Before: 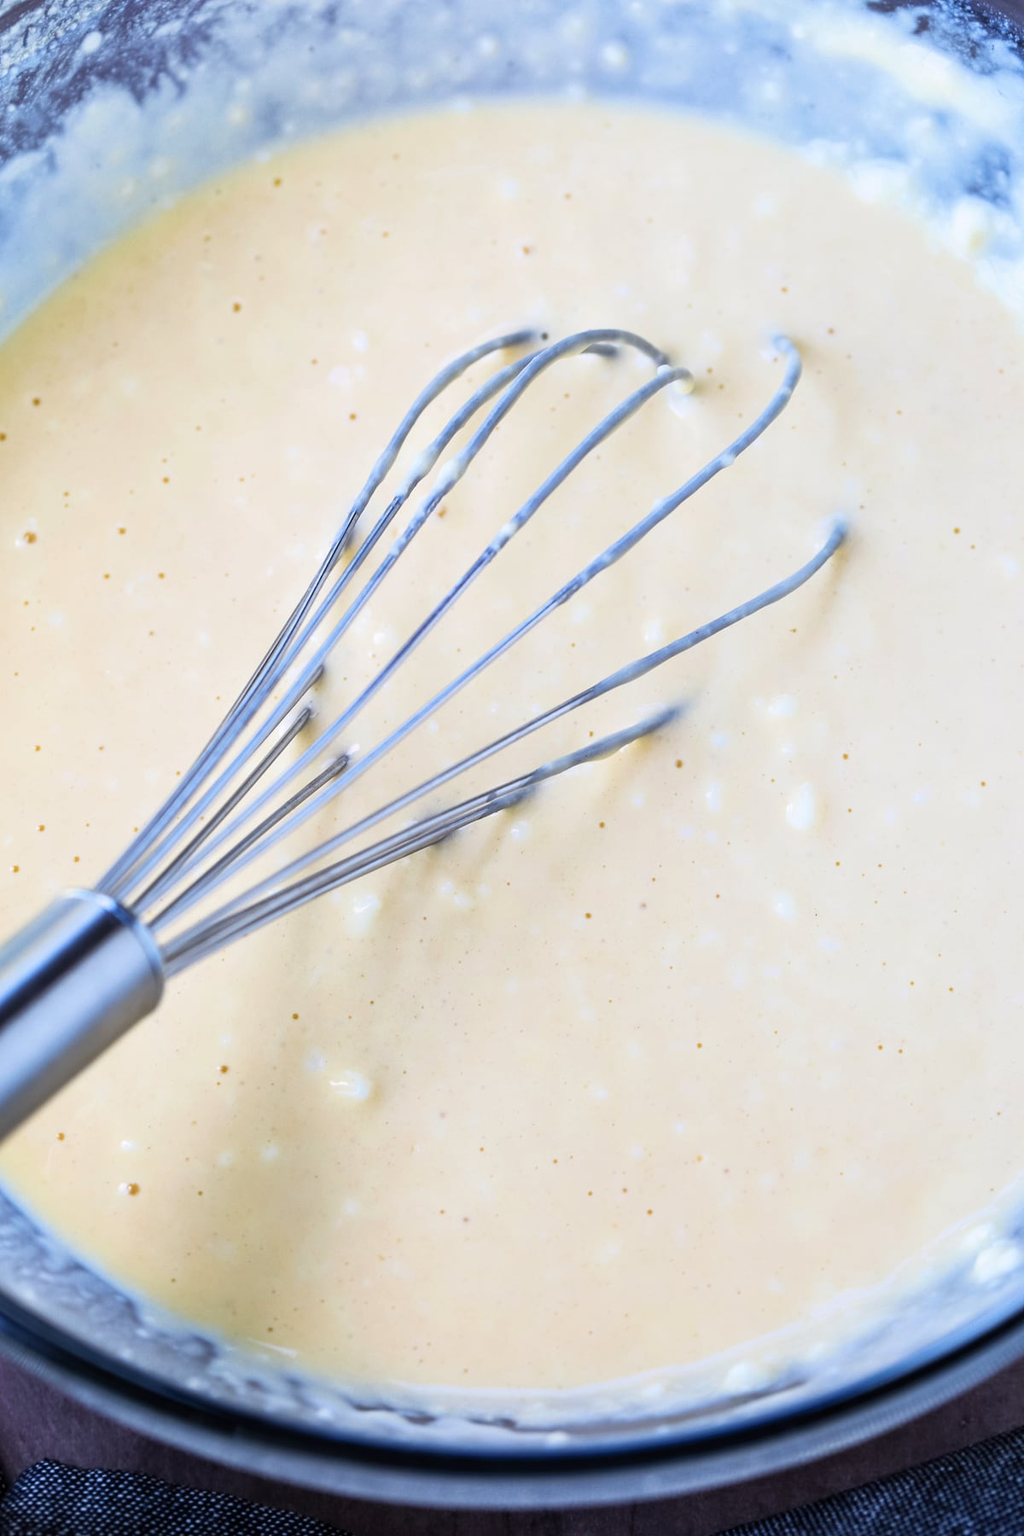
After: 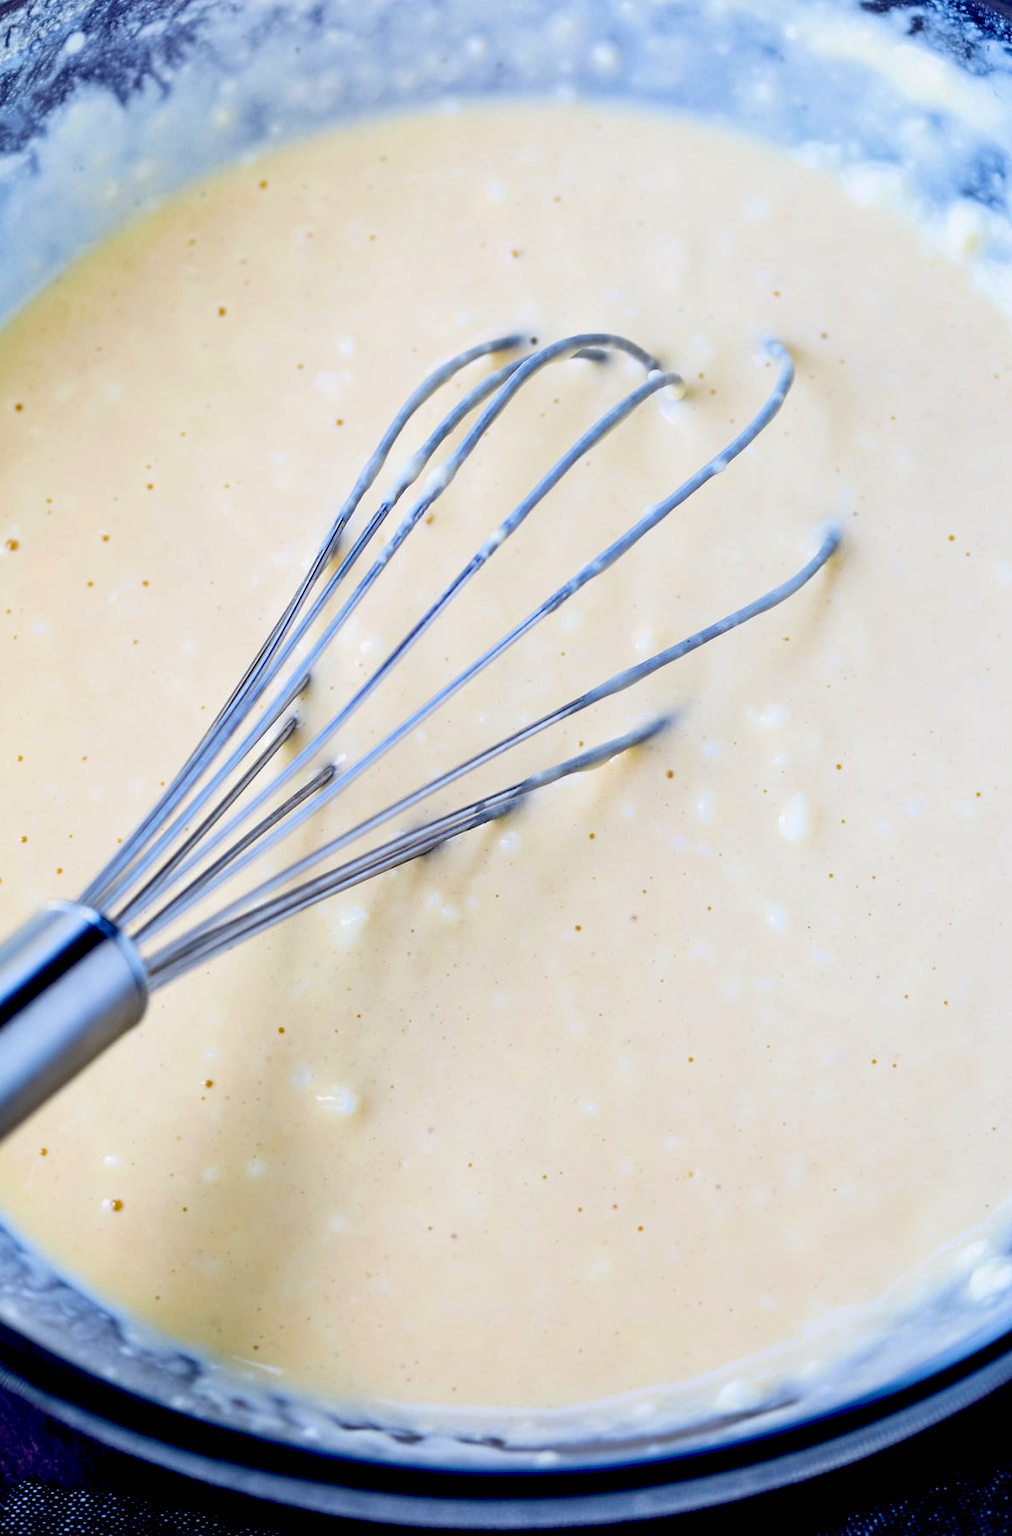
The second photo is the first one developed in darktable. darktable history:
crop and rotate: left 1.774%, right 0.633%, bottom 1.28%
exposure: black level correction 0.056, exposure -0.039 EV, compensate highlight preservation false
